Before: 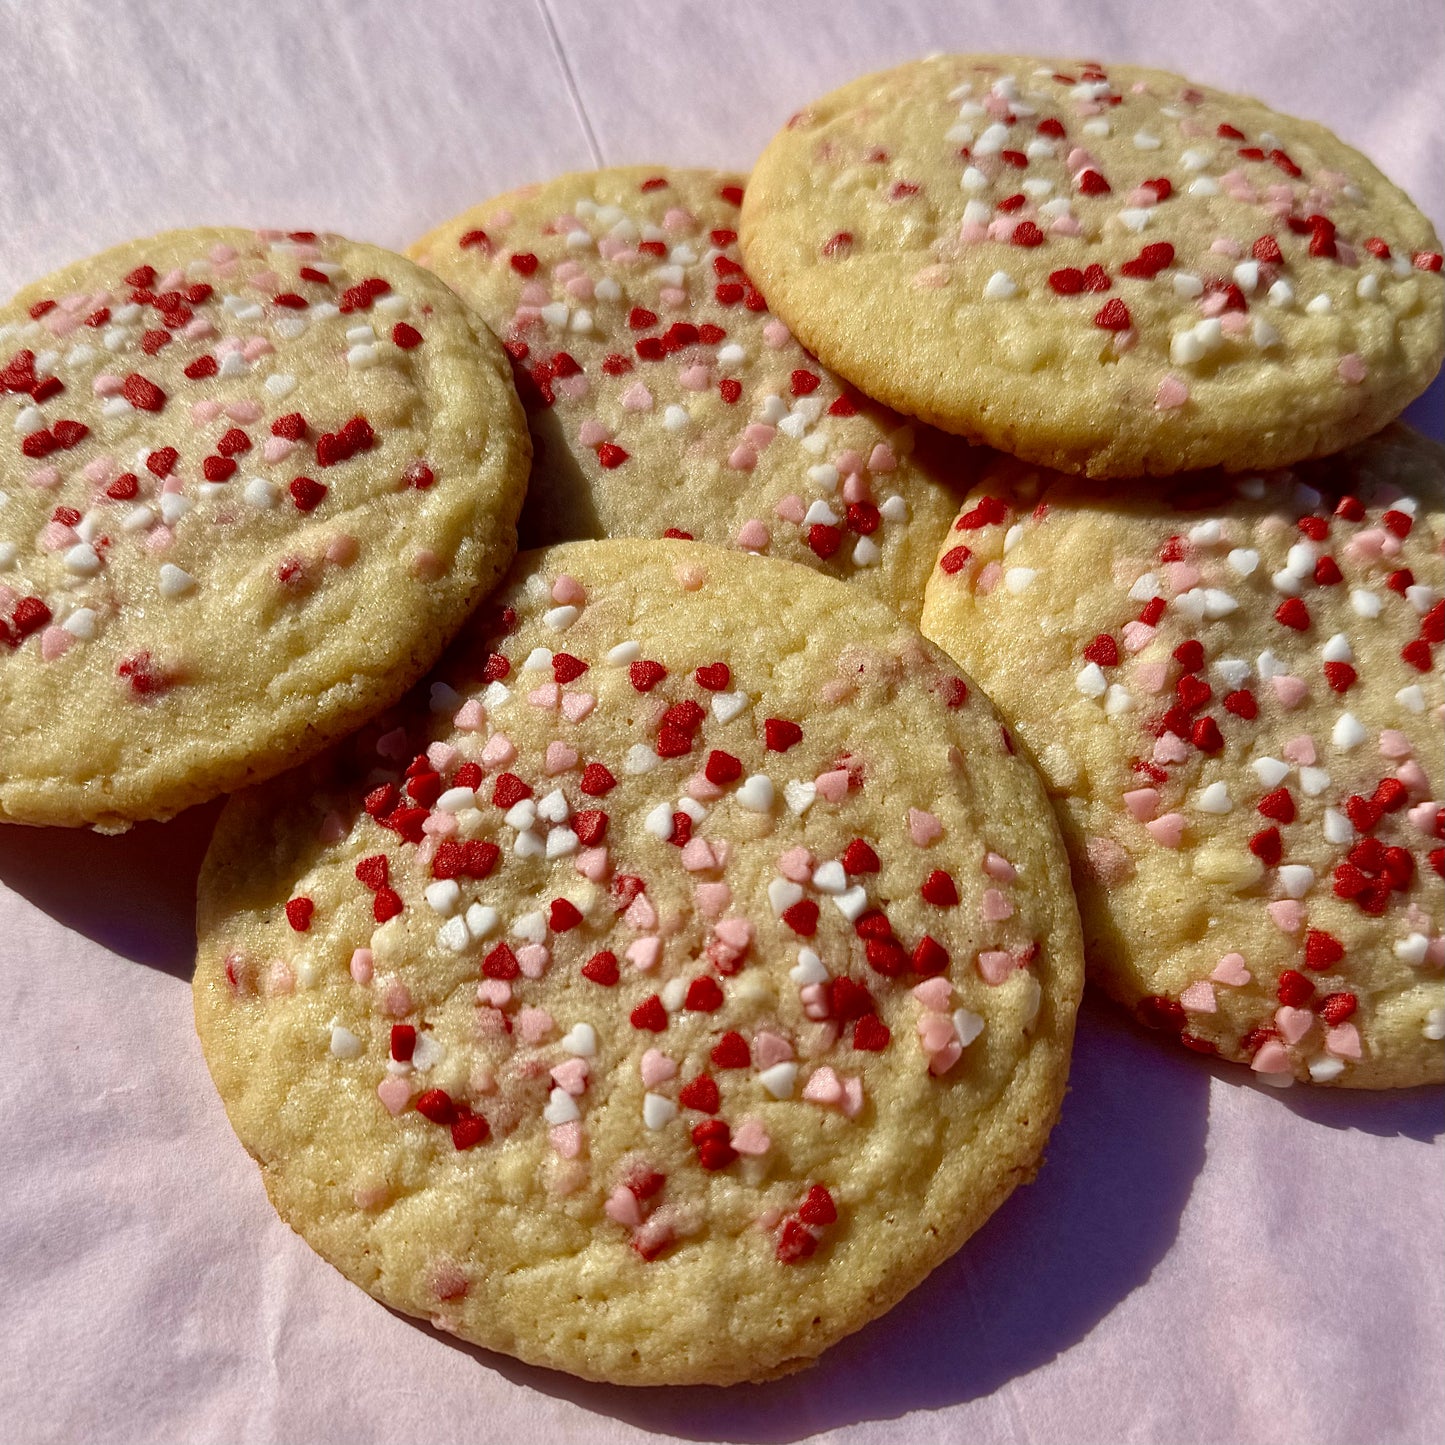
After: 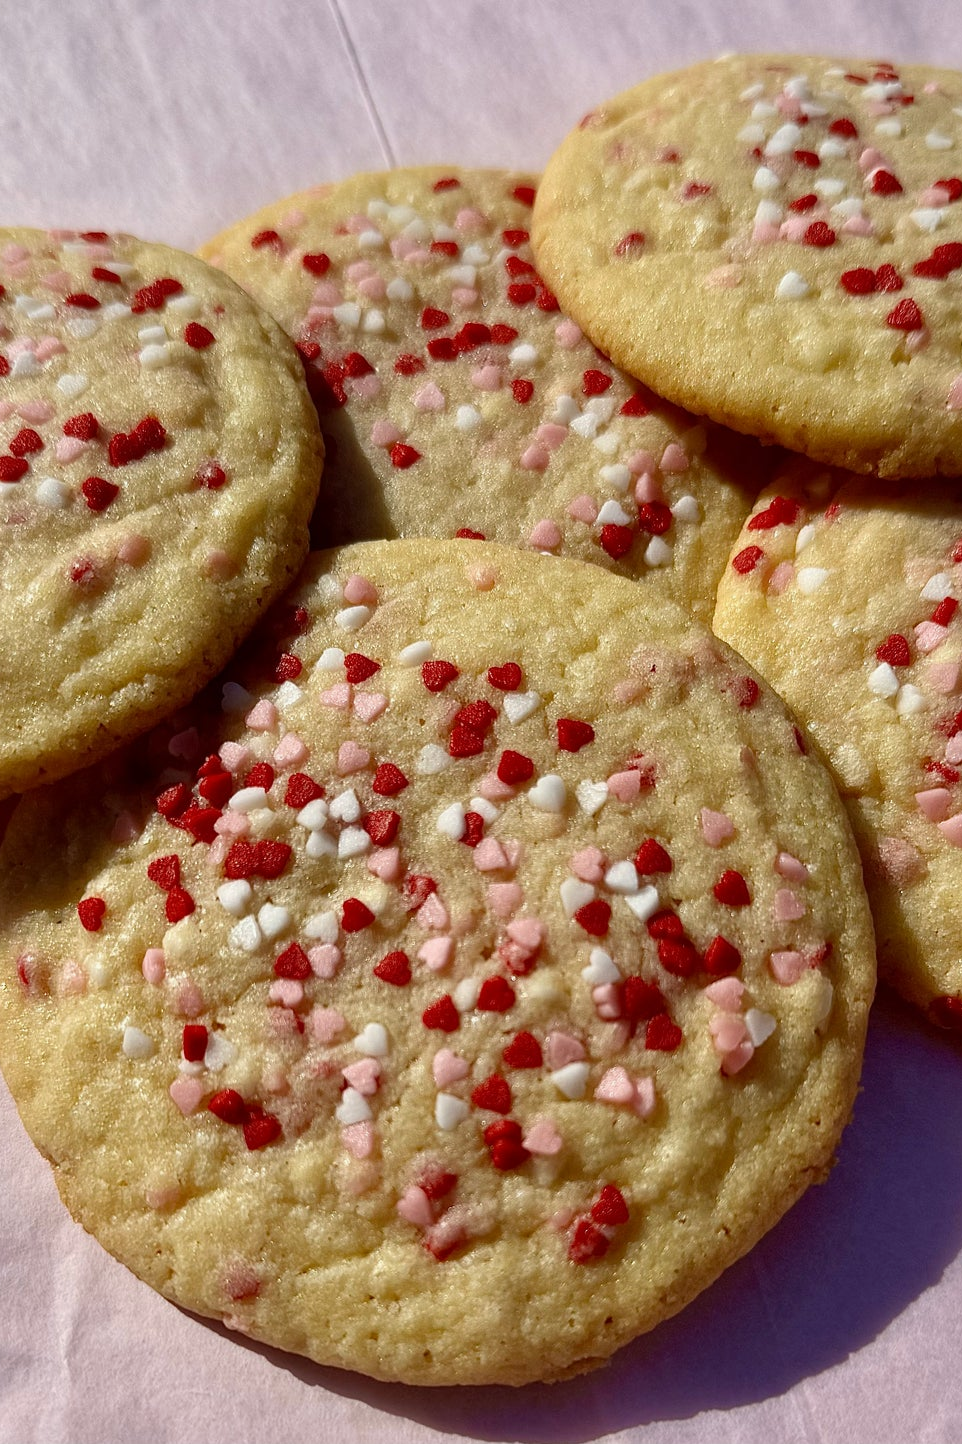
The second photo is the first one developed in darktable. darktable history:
exposure: exposure -0.071 EV, compensate highlight preservation false
crop and rotate: left 14.401%, right 18.985%
